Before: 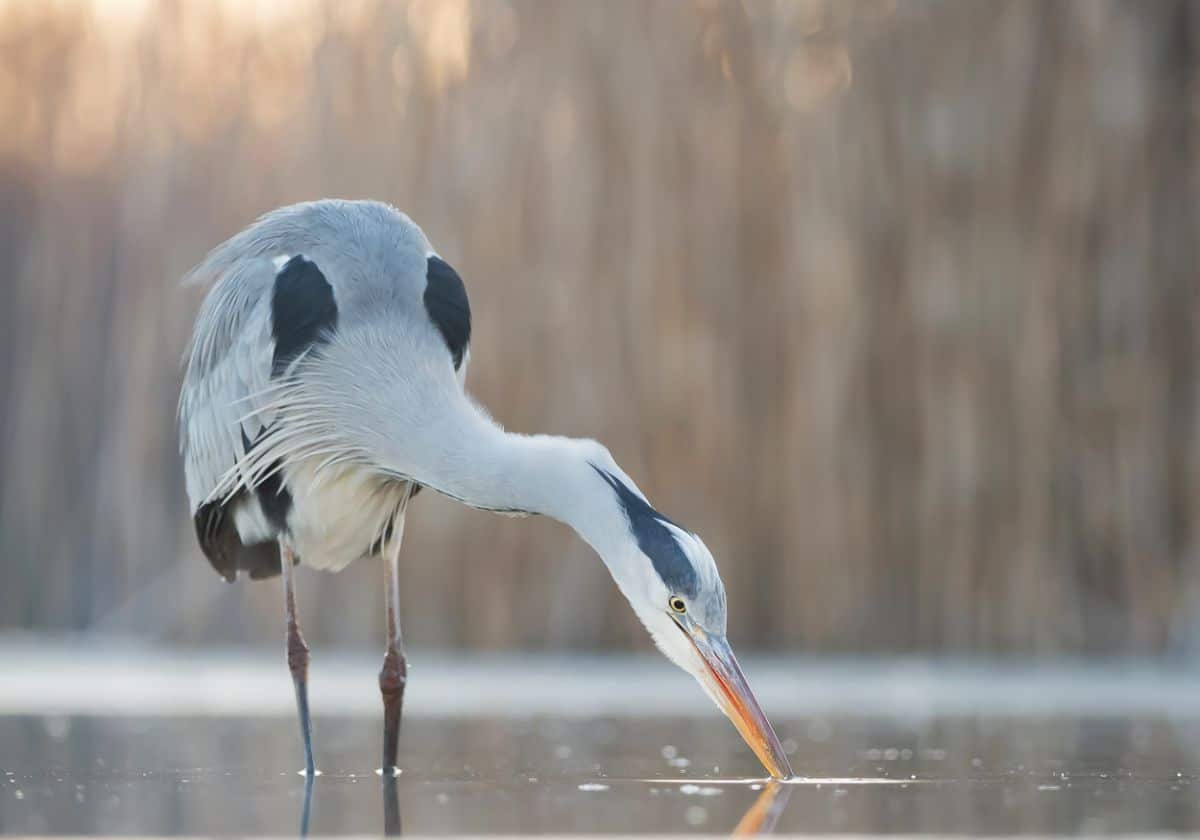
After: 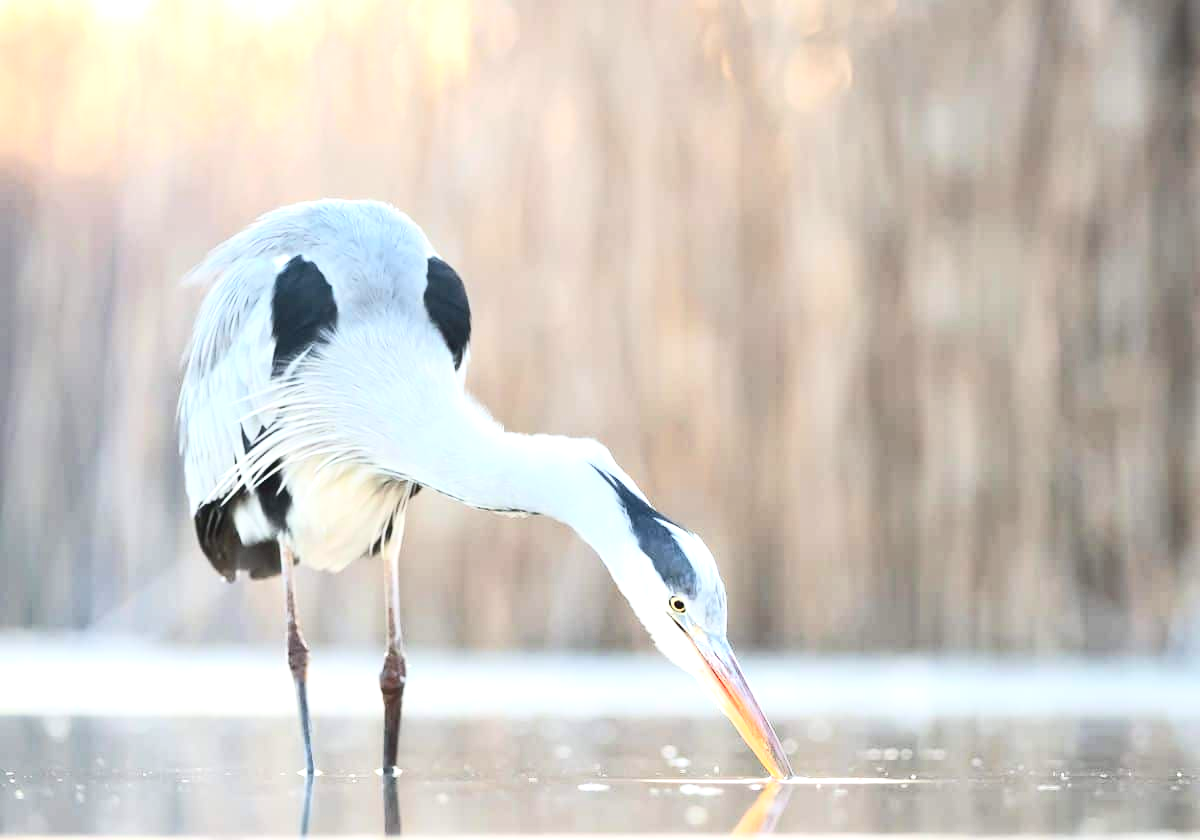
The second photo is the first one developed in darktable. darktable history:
contrast brightness saturation: contrast 0.298
exposure: black level correction 0.001, exposure 0.963 EV, compensate highlight preservation false
